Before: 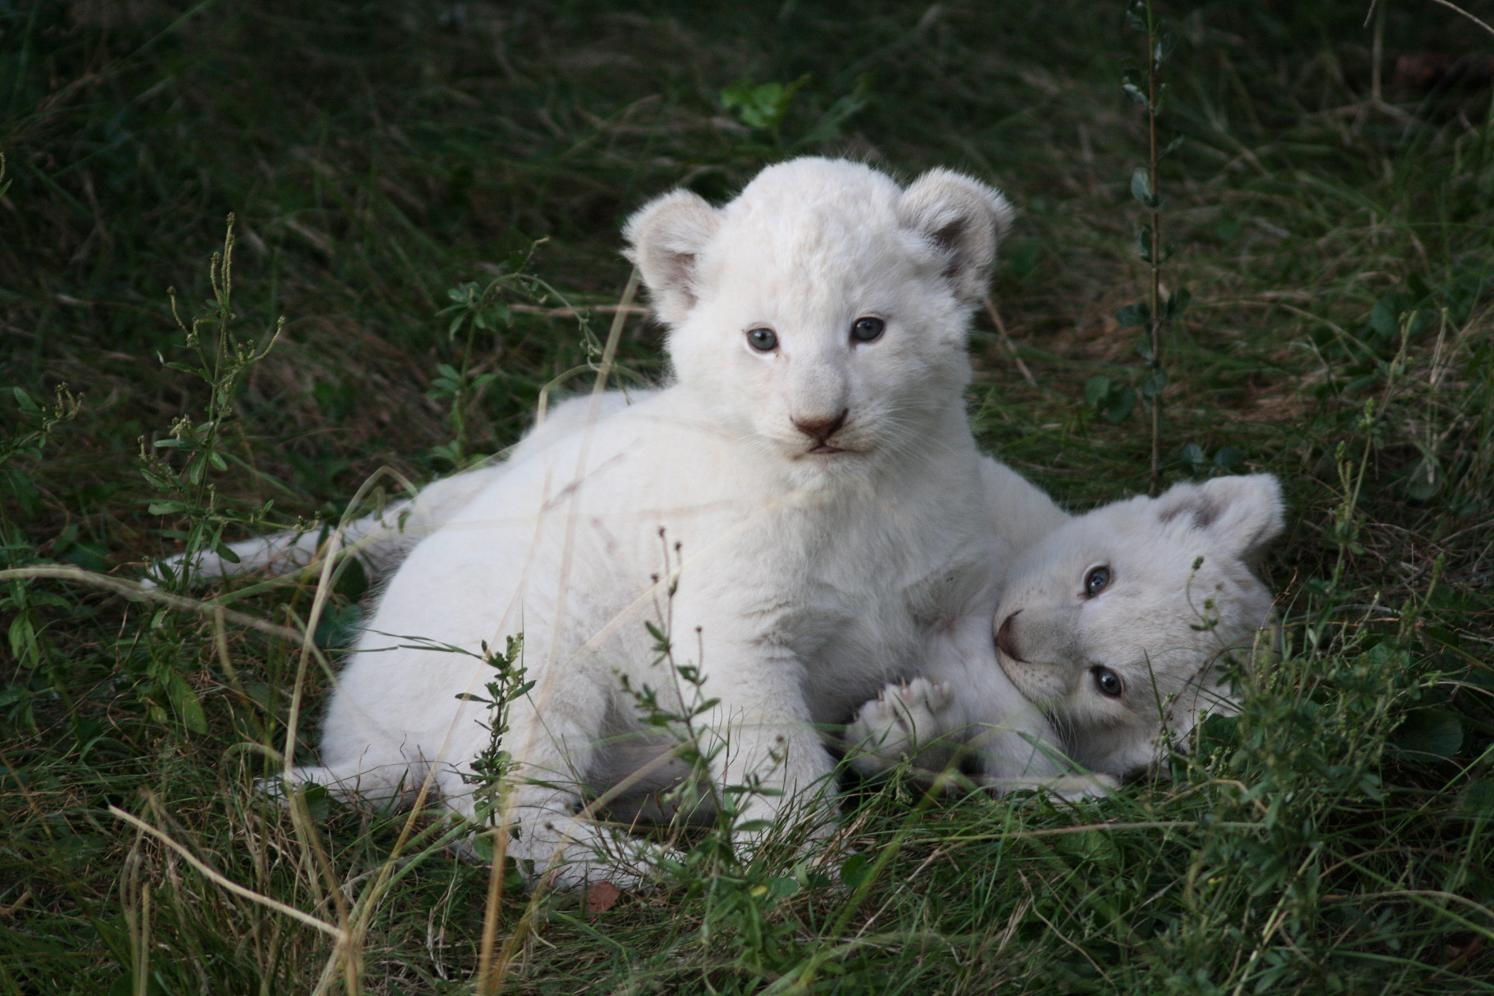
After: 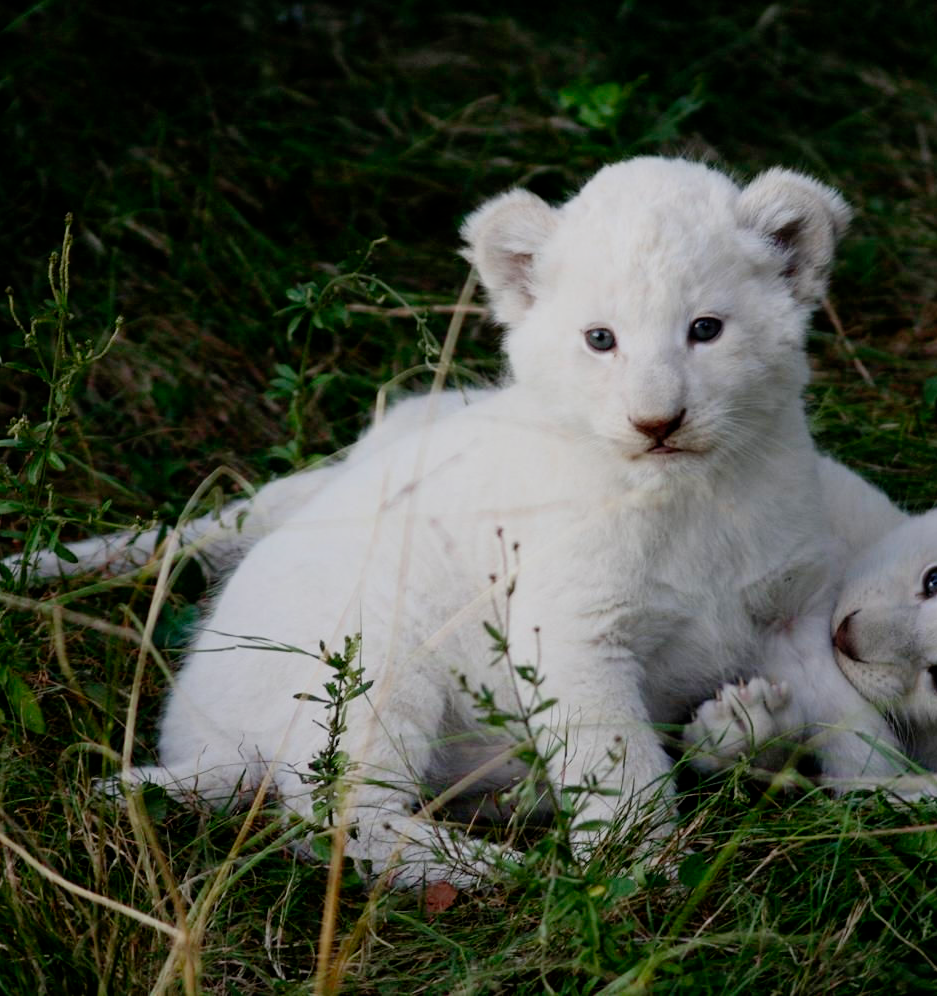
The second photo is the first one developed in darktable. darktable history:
crop: left 10.865%, right 26.405%
filmic rgb: black relative exposure -7.74 EV, white relative exposure 4.43 EV, target black luminance 0%, hardness 3.76, latitude 50.71%, contrast 1.065, highlights saturation mix 9.94%, shadows ↔ highlights balance -0.241%, preserve chrominance no, color science v5 (2021), contrast in shadows safe, contrast in highlights safe
